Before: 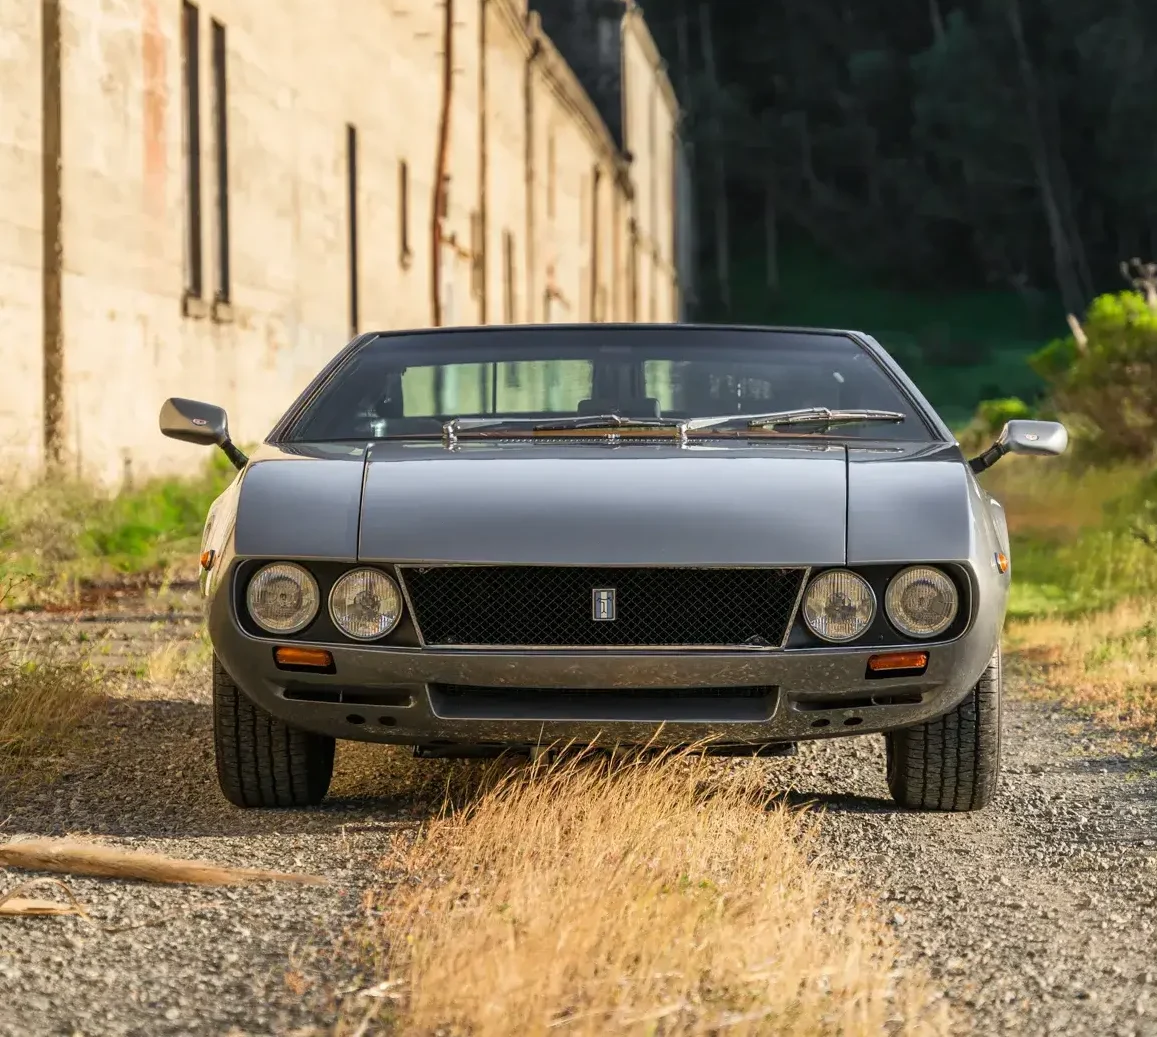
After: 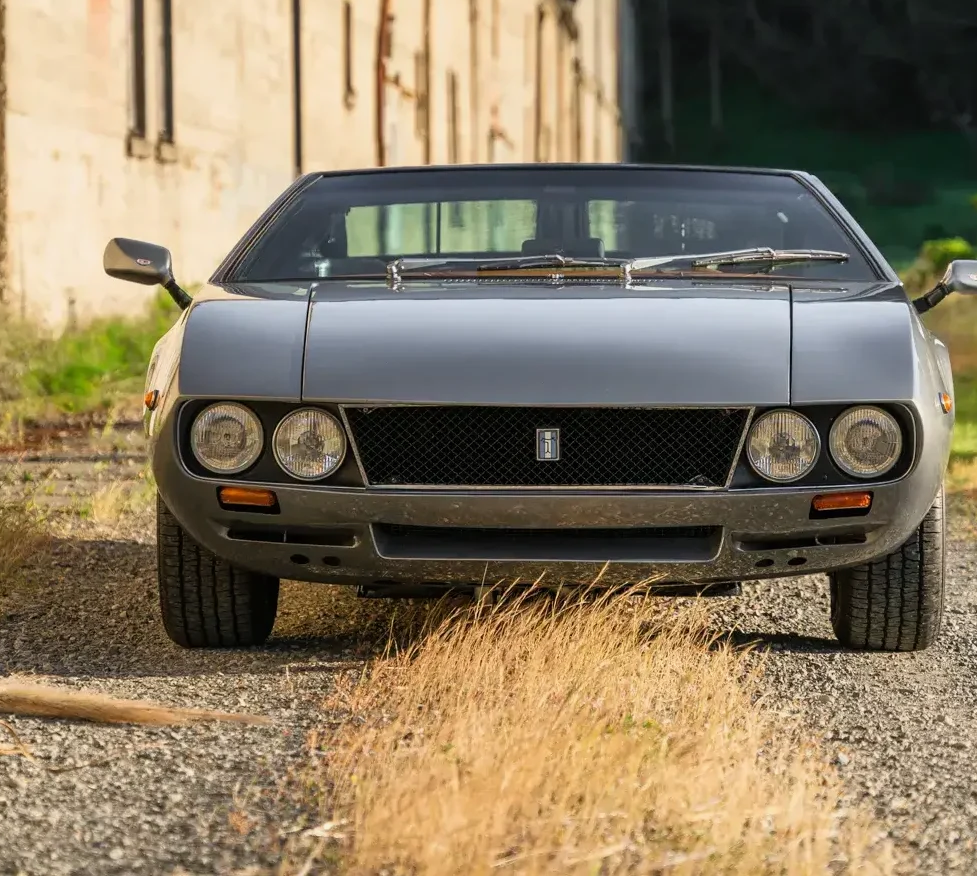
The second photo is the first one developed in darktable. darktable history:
crop and rotate: left 4.842%, top 15.51%, right 10.668%
filmic rgb: black relative exposure -16 EV, white relative exposure 2.93 EV, hardness 10.04, color science v6 (2022)
